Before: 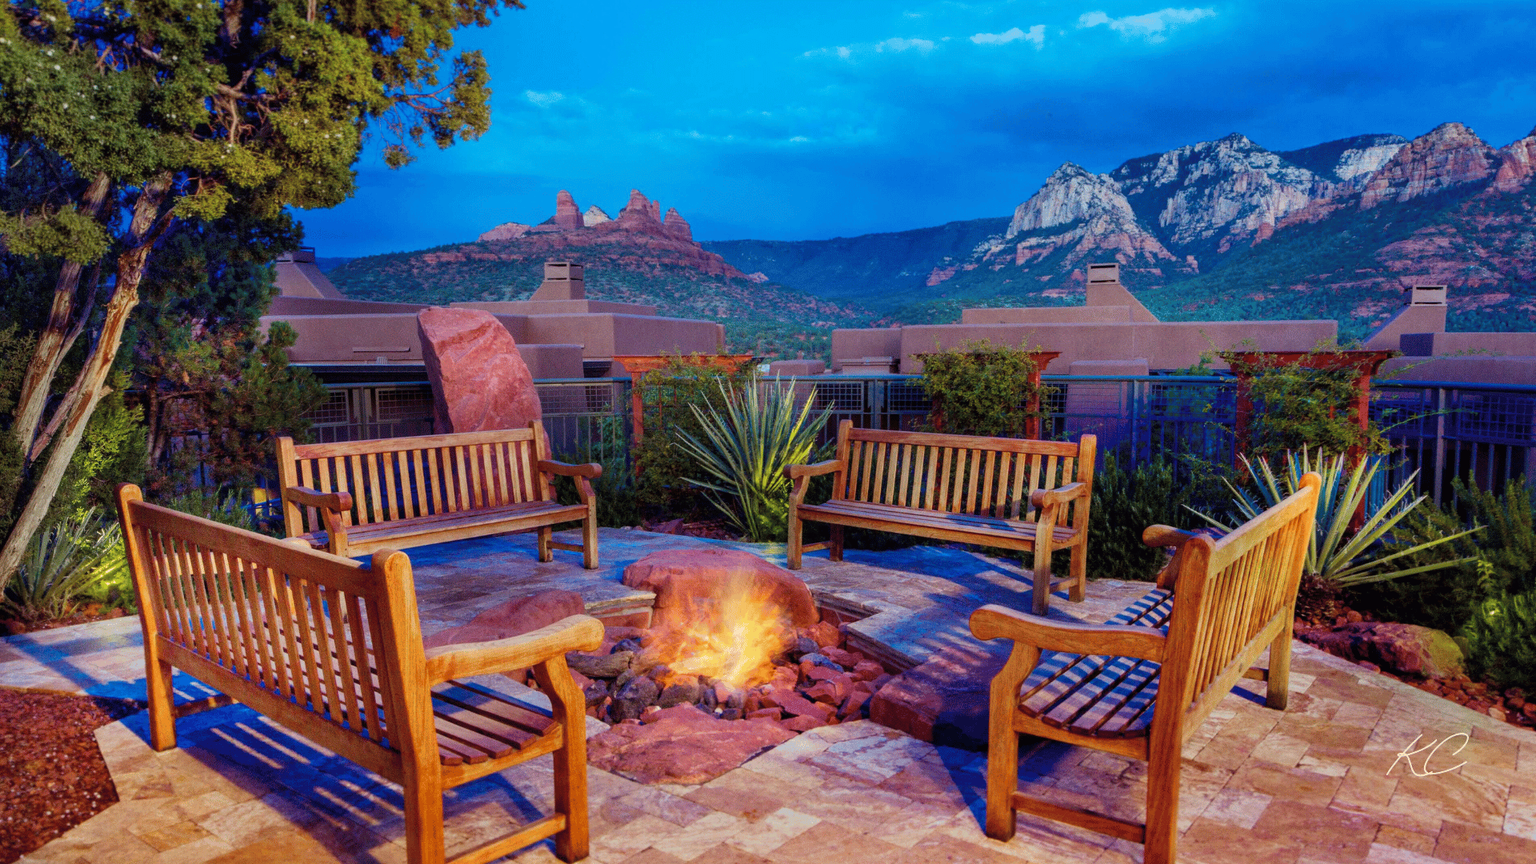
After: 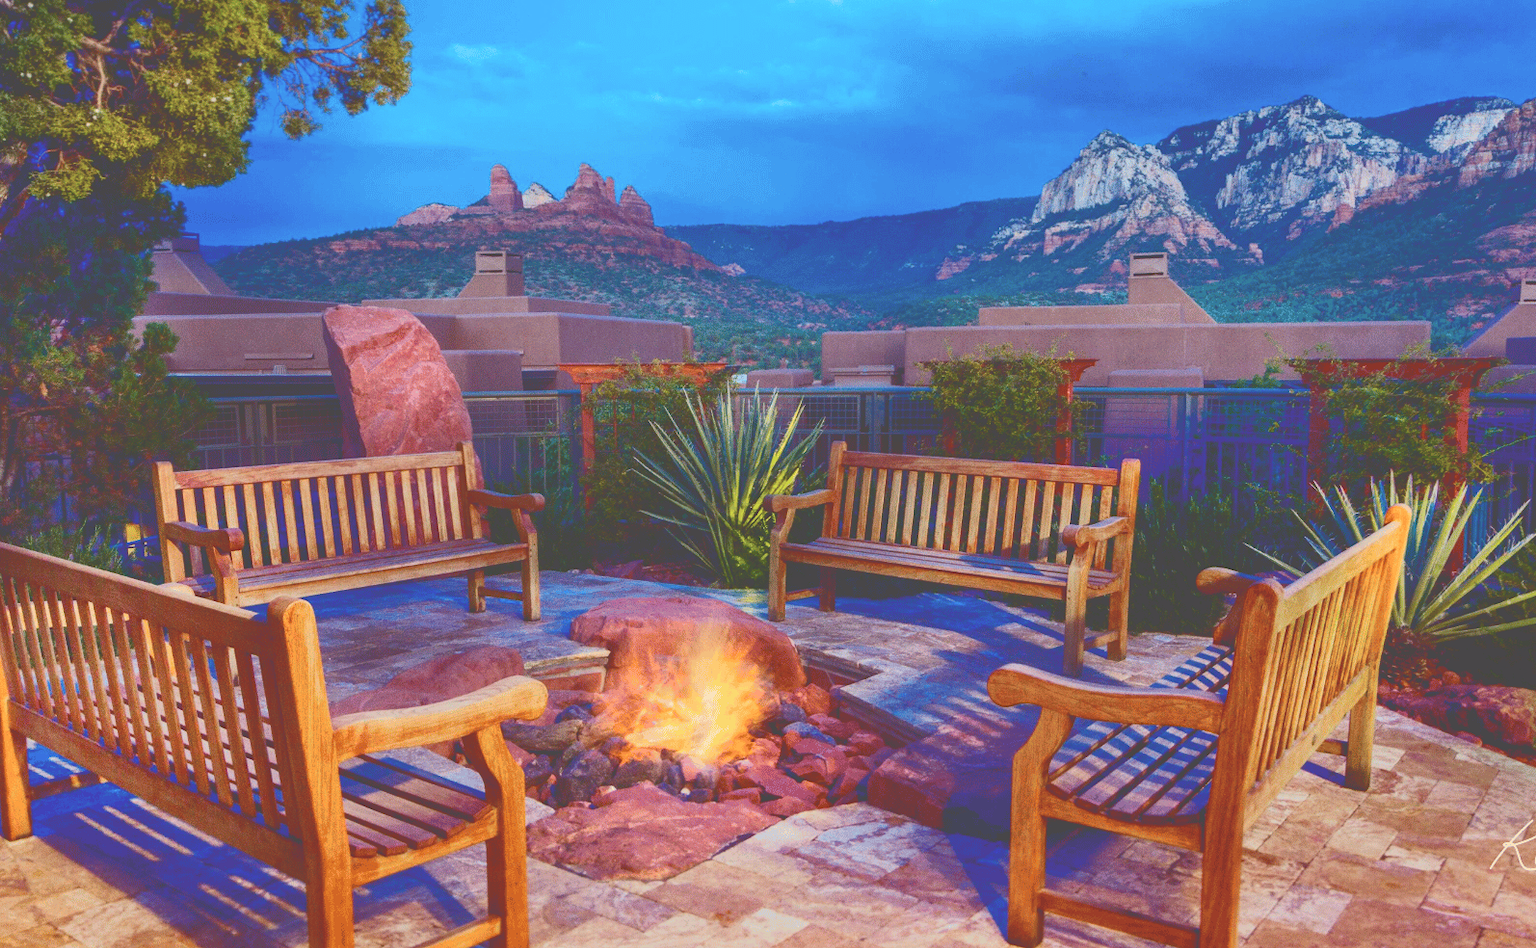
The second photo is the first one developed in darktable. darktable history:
contrast brightness saturation: saturation -0.049
tone curve: curves: ch0 [(0, 0) (0.003, 0.299) (0.011, 0.299) (0.025, 0.299) (0.044, 0.299) (0.069, 0.3) (0.1, 0.306) (0.136, 0.316) (0.177, 0.326) (0.224, 0.338) (0.277, 0.366) (0.335, 0.406) (0.399, 0.462) (0.468, 0.533) (0.543, 0.607) (0.623, 0.7) (0.709, 0.775) (0.801, 0.843) (0.898, 0.903) (1, 1)], color space Lab, independent channels, preserve colors none
crop: left 9.788%, top 6.237%, right 7.185%, bottom 2.621%
